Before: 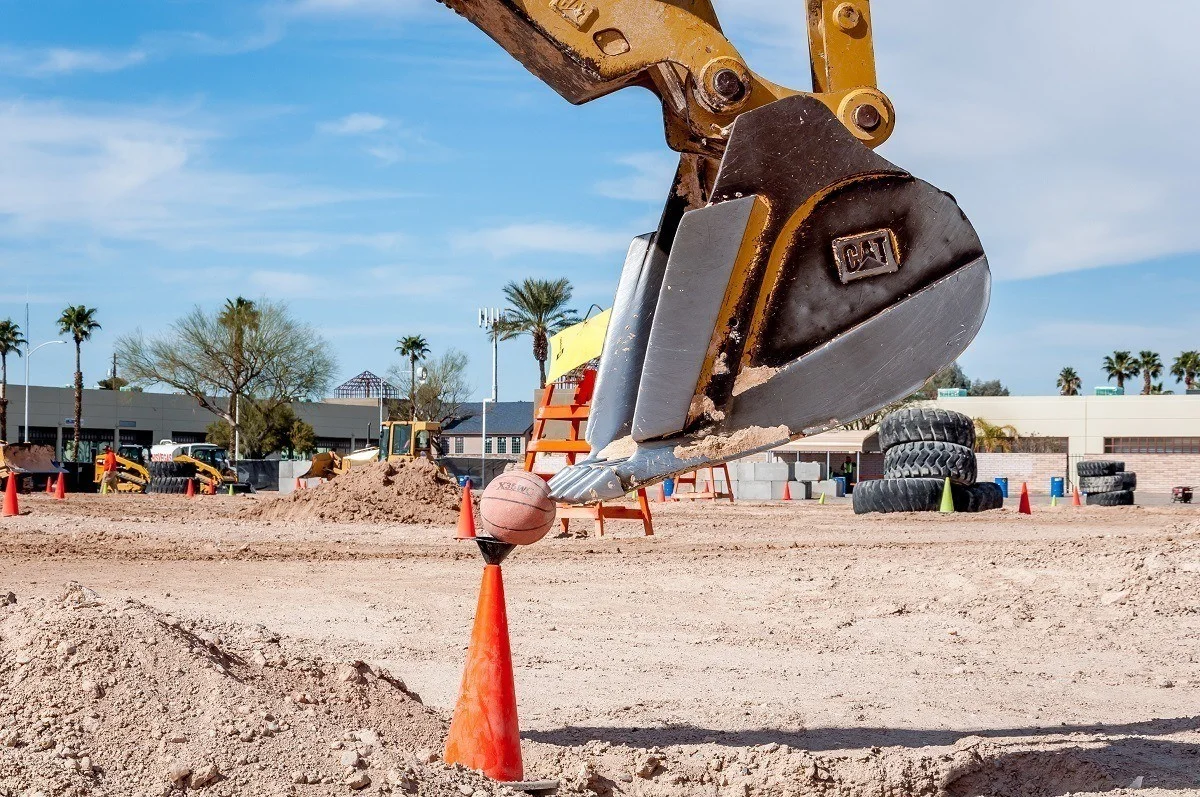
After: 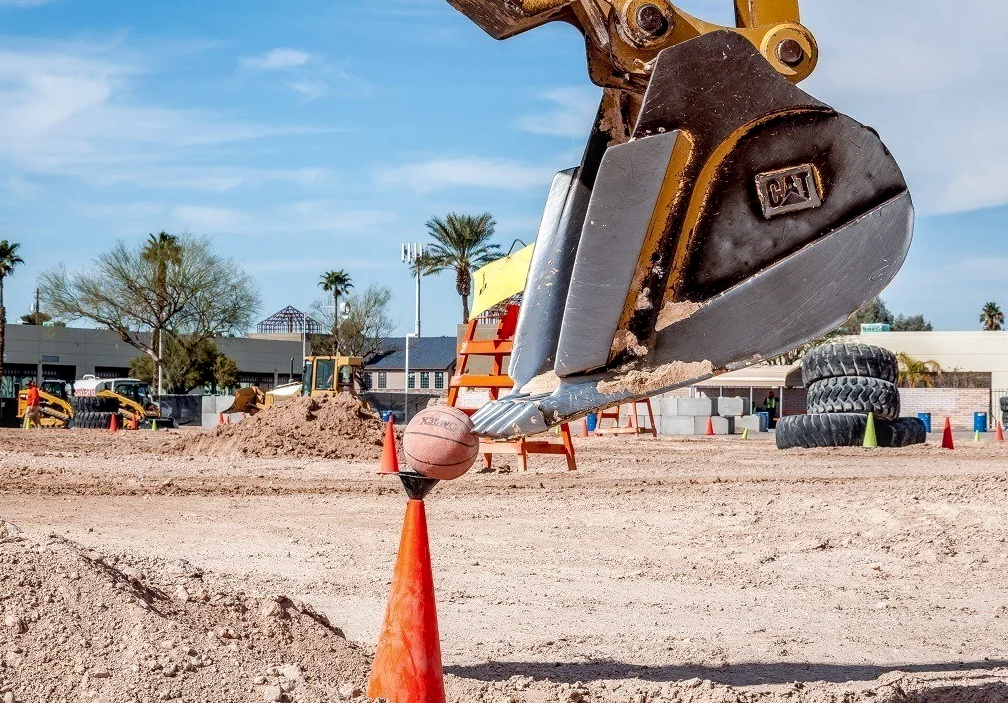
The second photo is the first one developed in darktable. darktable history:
local contrast: on, module defaults
crop: left 6.446%, top 8.188%, right 9.538%, bottom 3.548%
